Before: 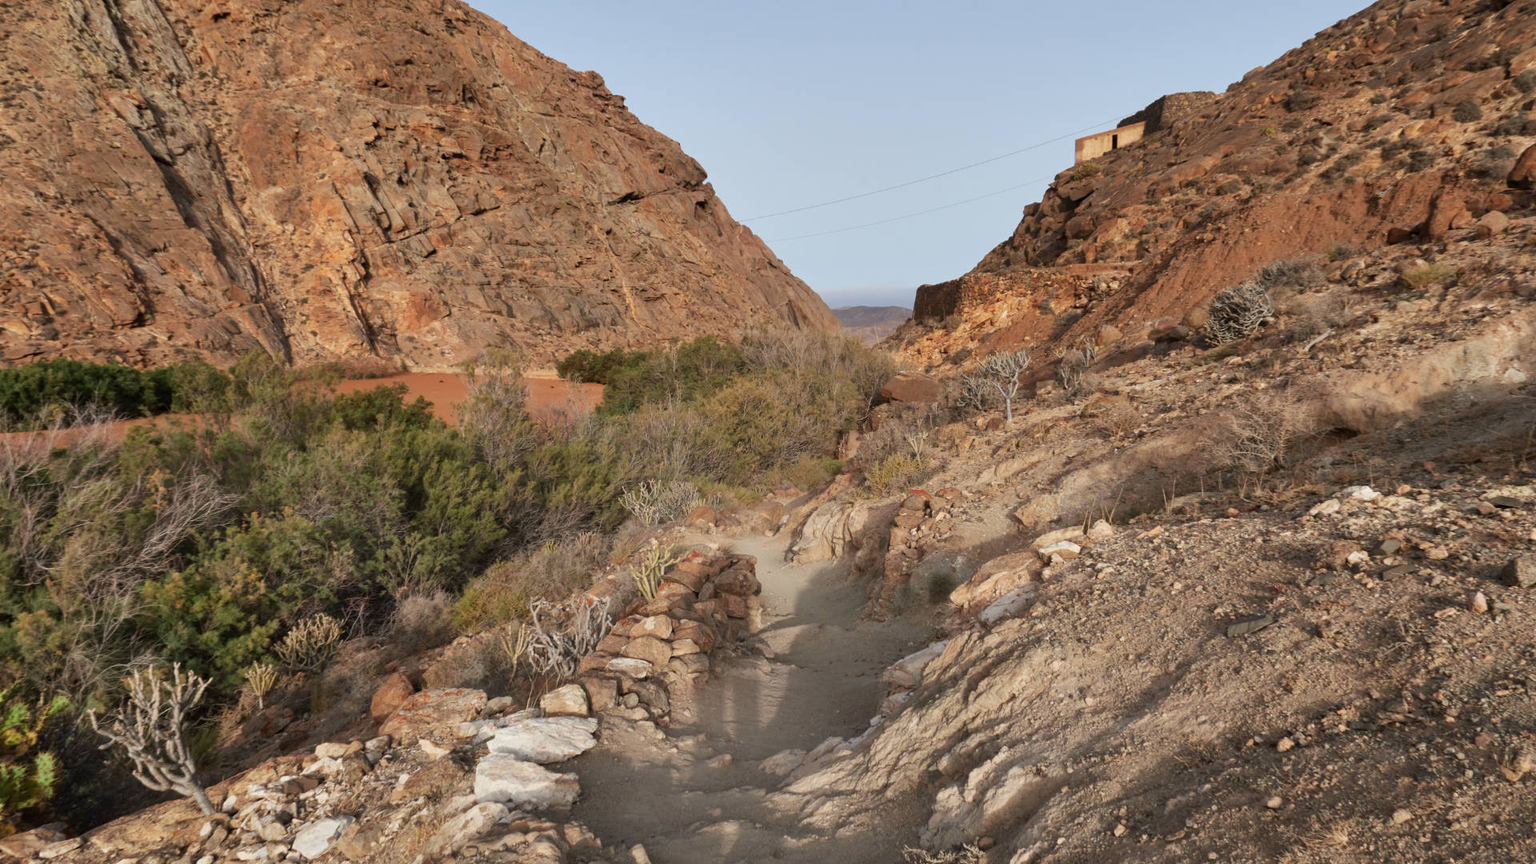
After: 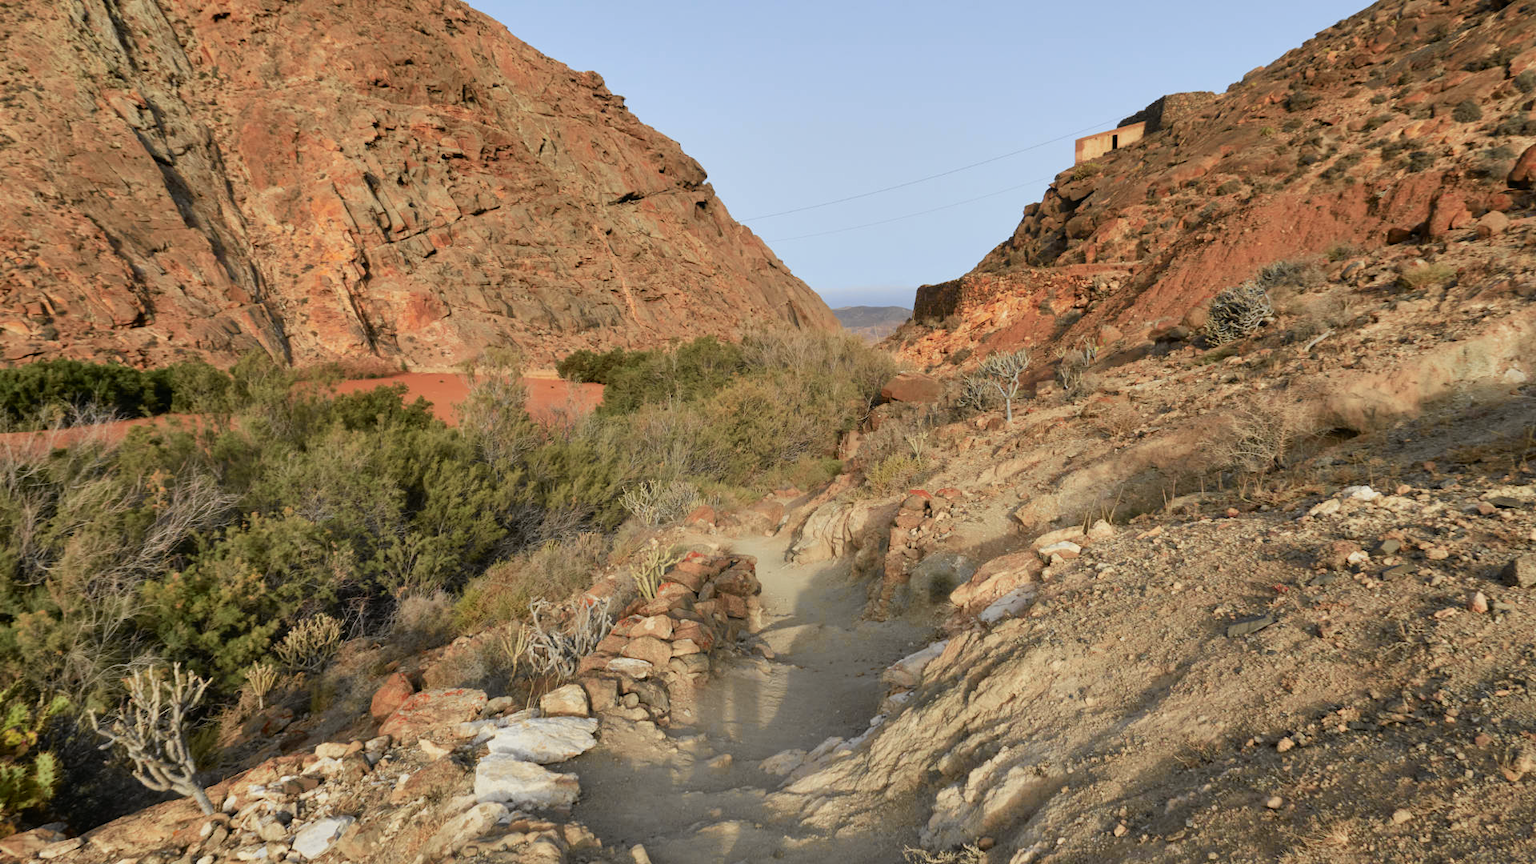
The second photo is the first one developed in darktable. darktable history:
tone curve: curves: ch0 [(0, 0) (0.07, 0.052) (0.23, 0.254) (0.486, 0.53) (0.822, 0.825) (0.994, 0.955)]; ch1 [(0, 0) (0.226, 0.261) (0.379, 0.442) (0.469, 0.472) (0.495, 0.495) (0.514, 0.504) (0.561, 0.568) (0.59, 0.612) (1, 1)]; ch2 [(0, 0) (0.269, 0.299) (0.459, 0.441) (0.498, 0.499) (0.523, 0.52) (0.551, 0.576) (0.629, 0.643) (0.659, 0.681) (0.718, 0.764) (1, 1)], color space Lab, independent channels, preserve colors none
